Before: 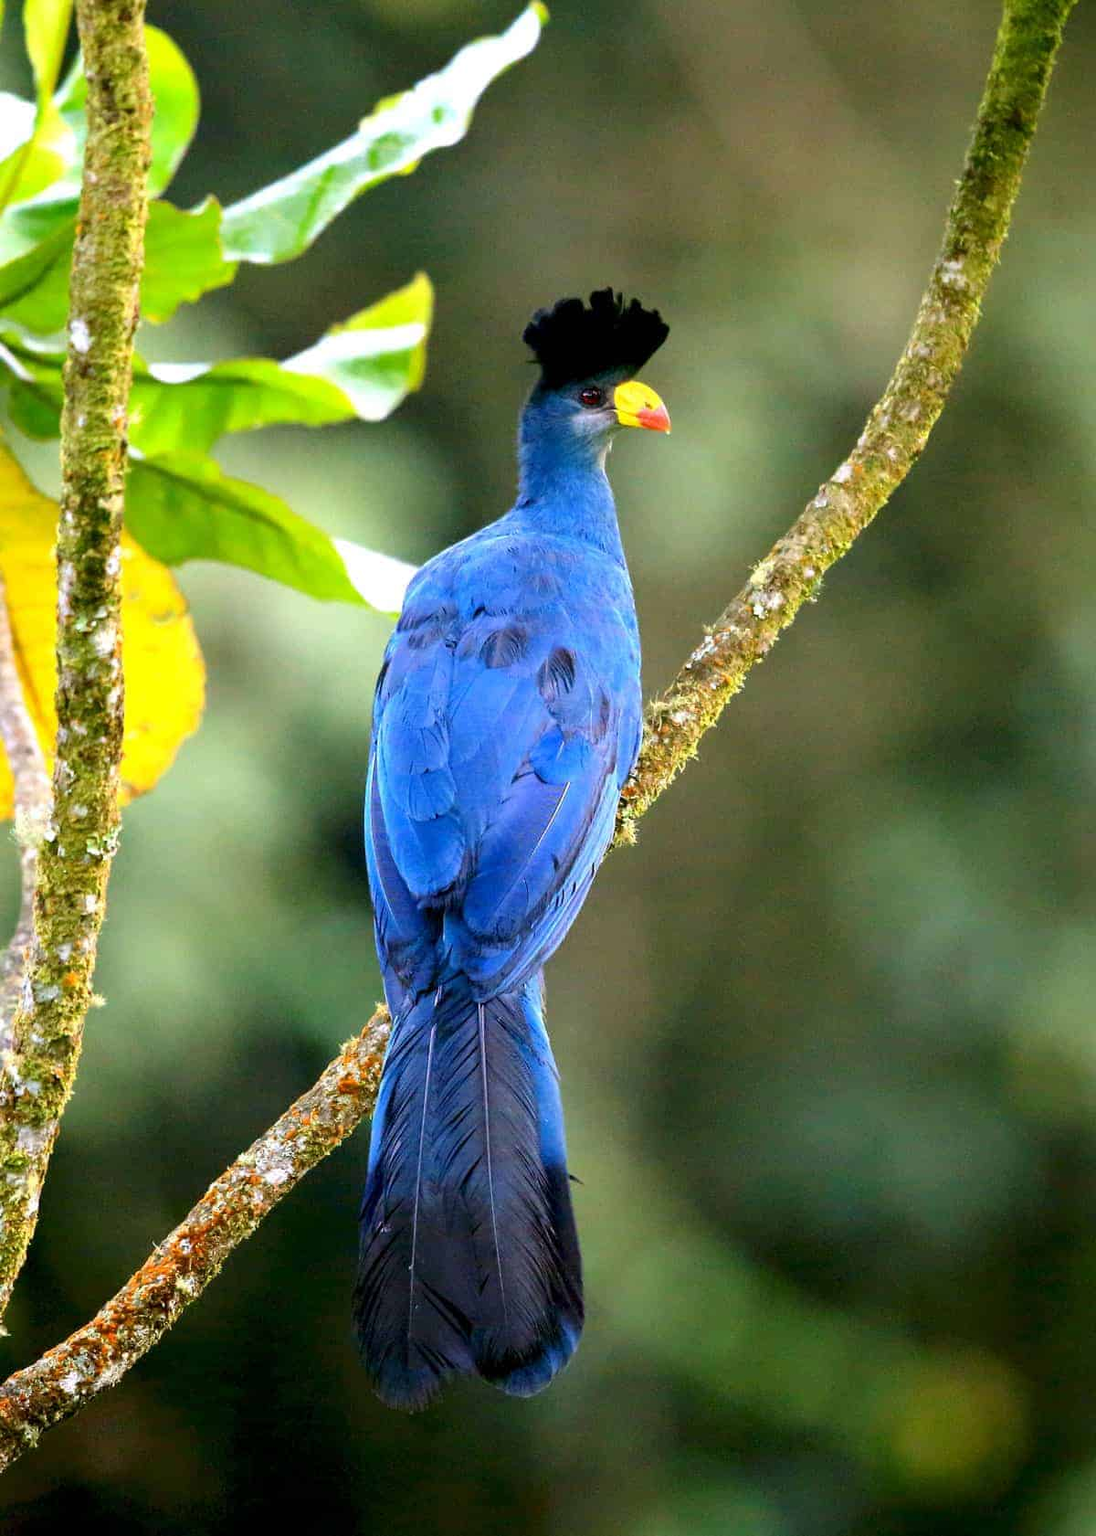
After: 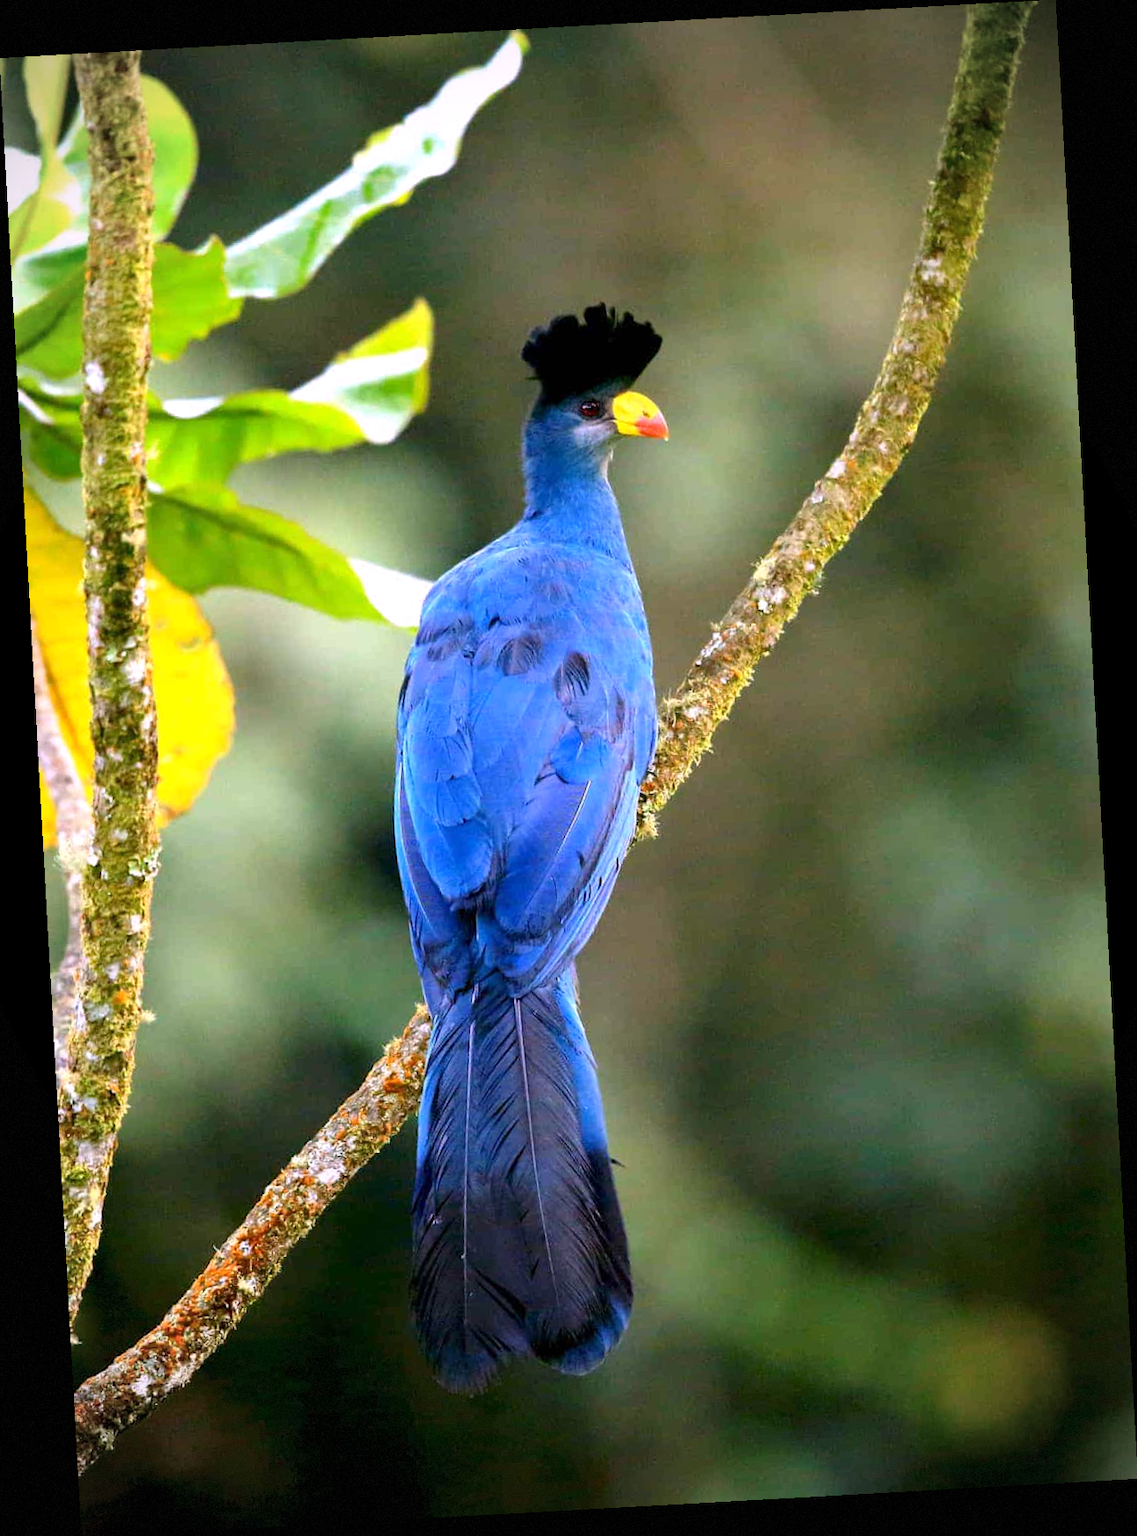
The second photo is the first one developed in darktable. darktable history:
vignetting: dithering 8-bit output, unbound false
white balance: red 1.05, blue 1.072
rotate and perspective: rotation -3.18°, automatic cropping off
